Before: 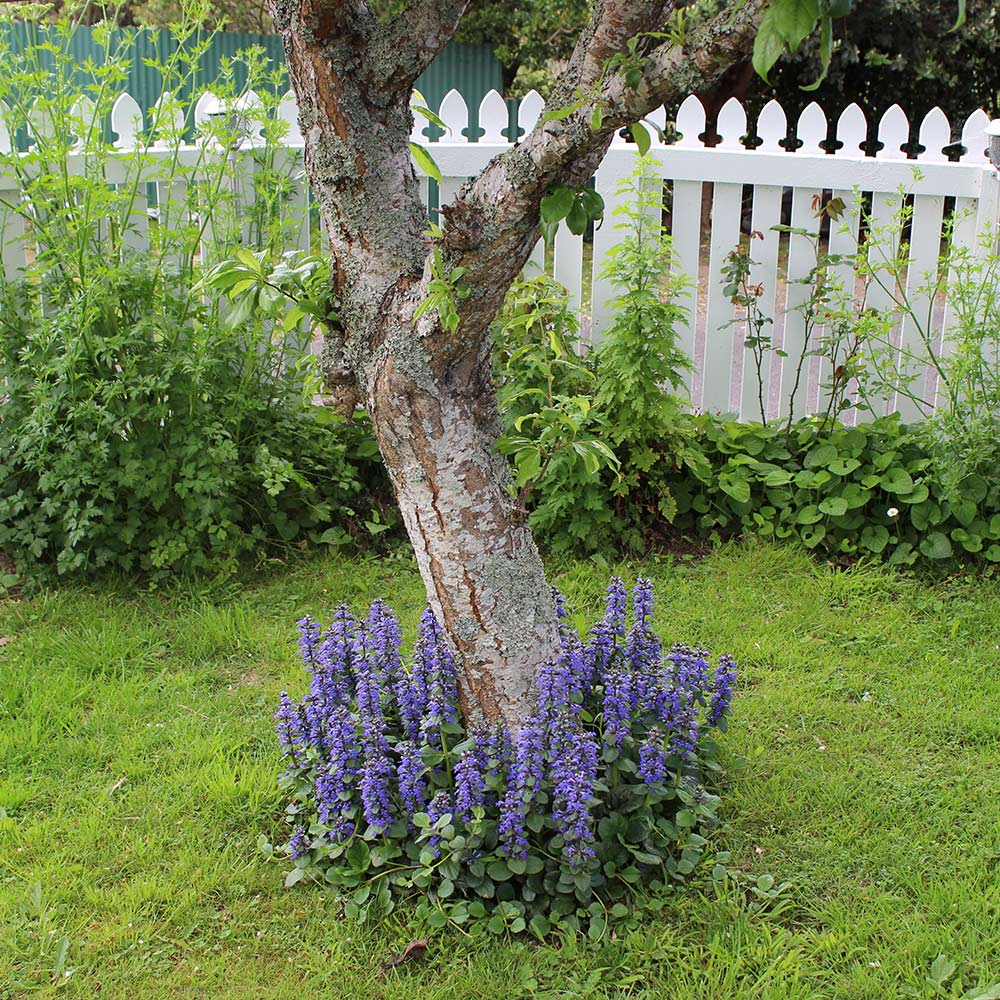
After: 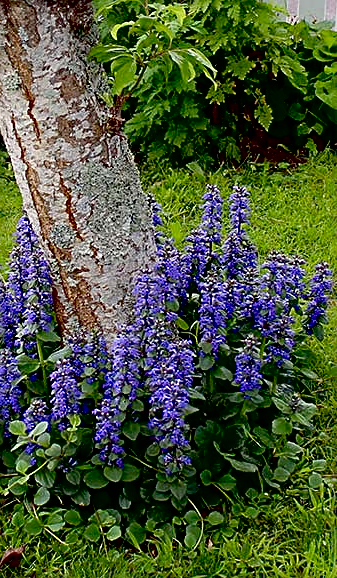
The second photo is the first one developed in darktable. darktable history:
crop: left 40.44%, top 39.297%, right 25.791%, bottom 2.836%
sharpen: on, module defaults
exposure: black level correction 0.046, exposure 0.013 EV, compensate highlight preservation false
shadows and highlights: shadows -52.45, highlights 87.37, soften with gaussian
